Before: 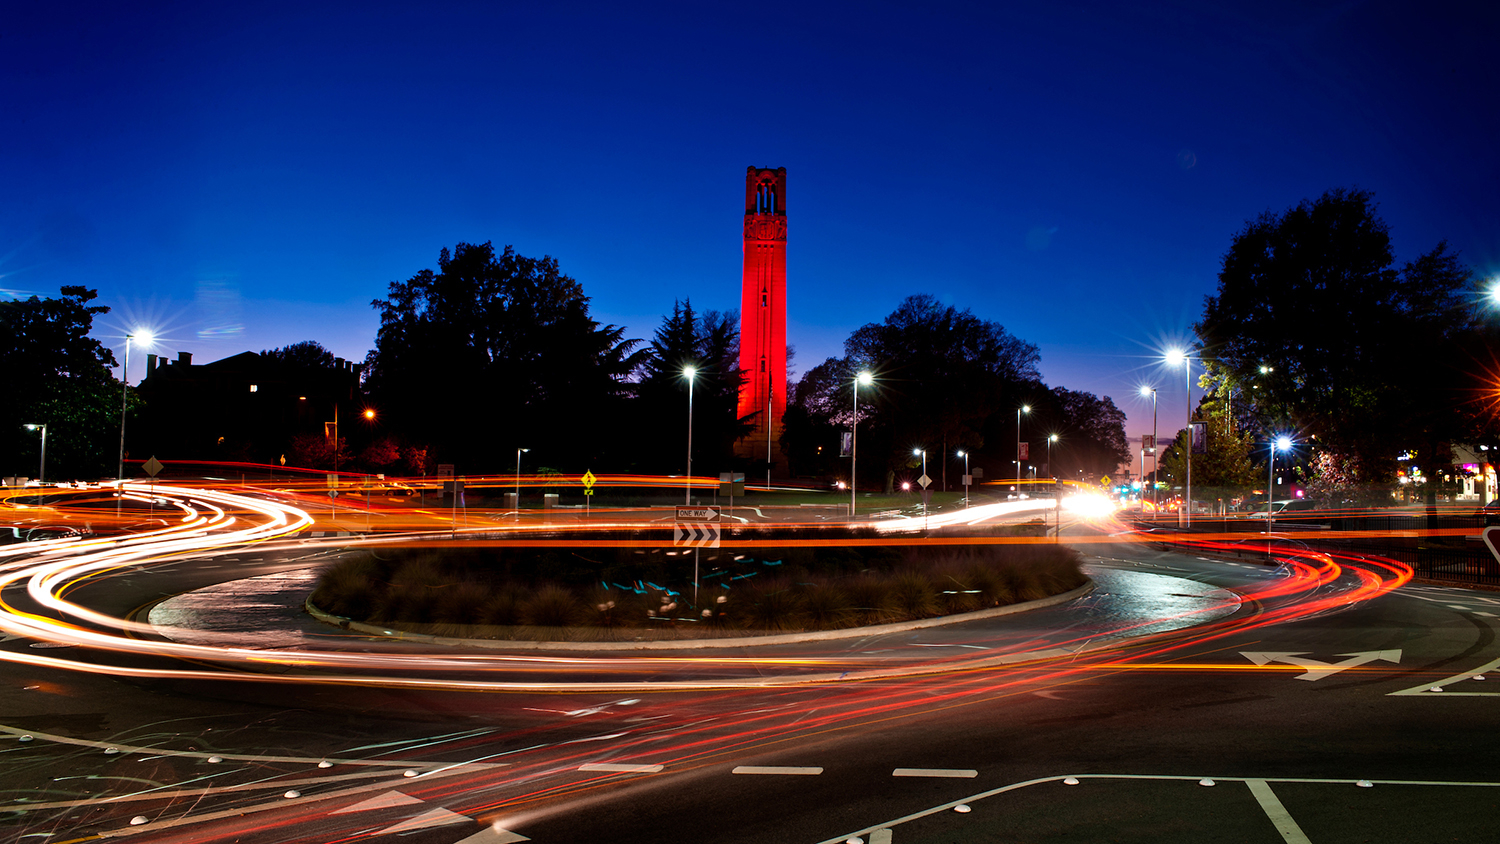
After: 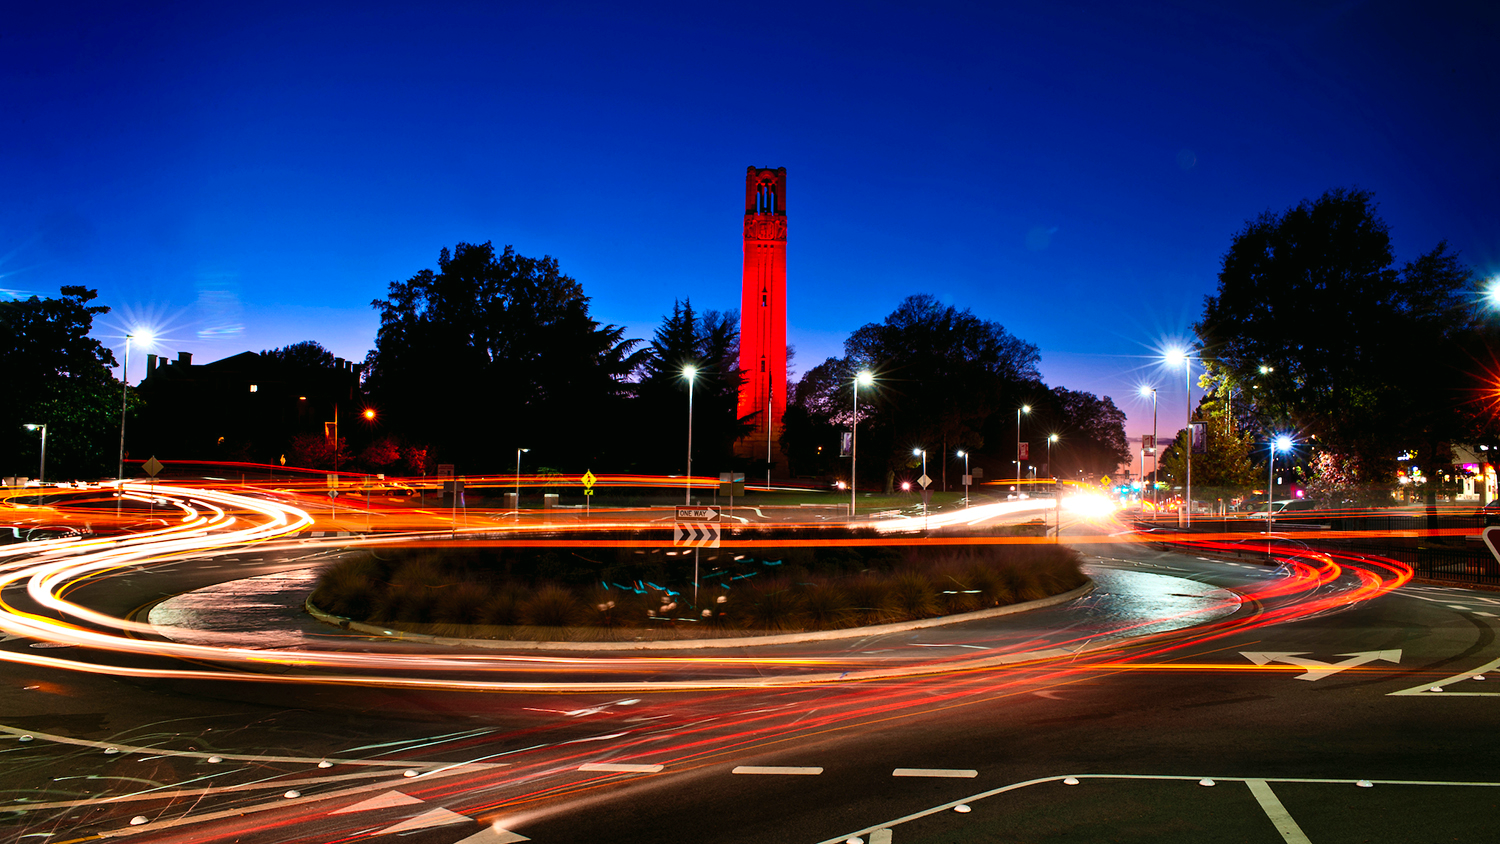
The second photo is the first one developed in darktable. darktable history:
color balance: mode lift, gamma, gain (sRGB), lift [1, 0.99, 1.01, 0.992], gamma [1, 1.037, 0.974, 0.963]
contrast brightness saturation: contrast 0.2, brightness 0.16, saturation 0.22
